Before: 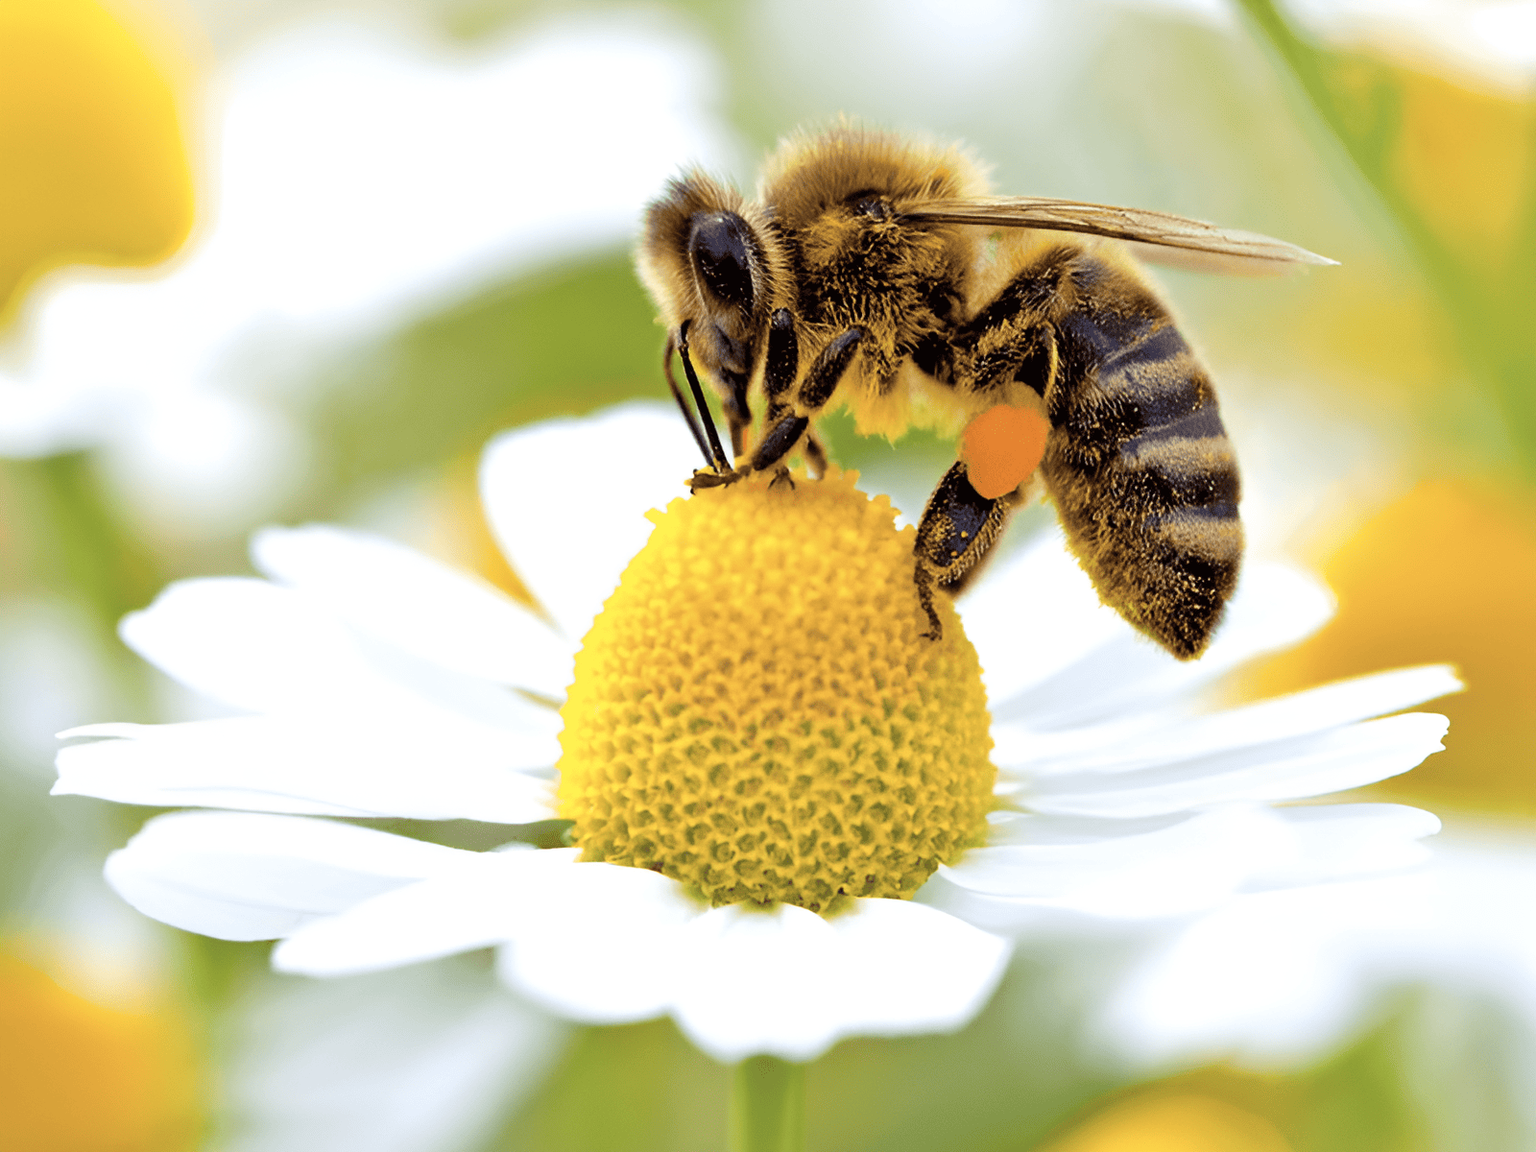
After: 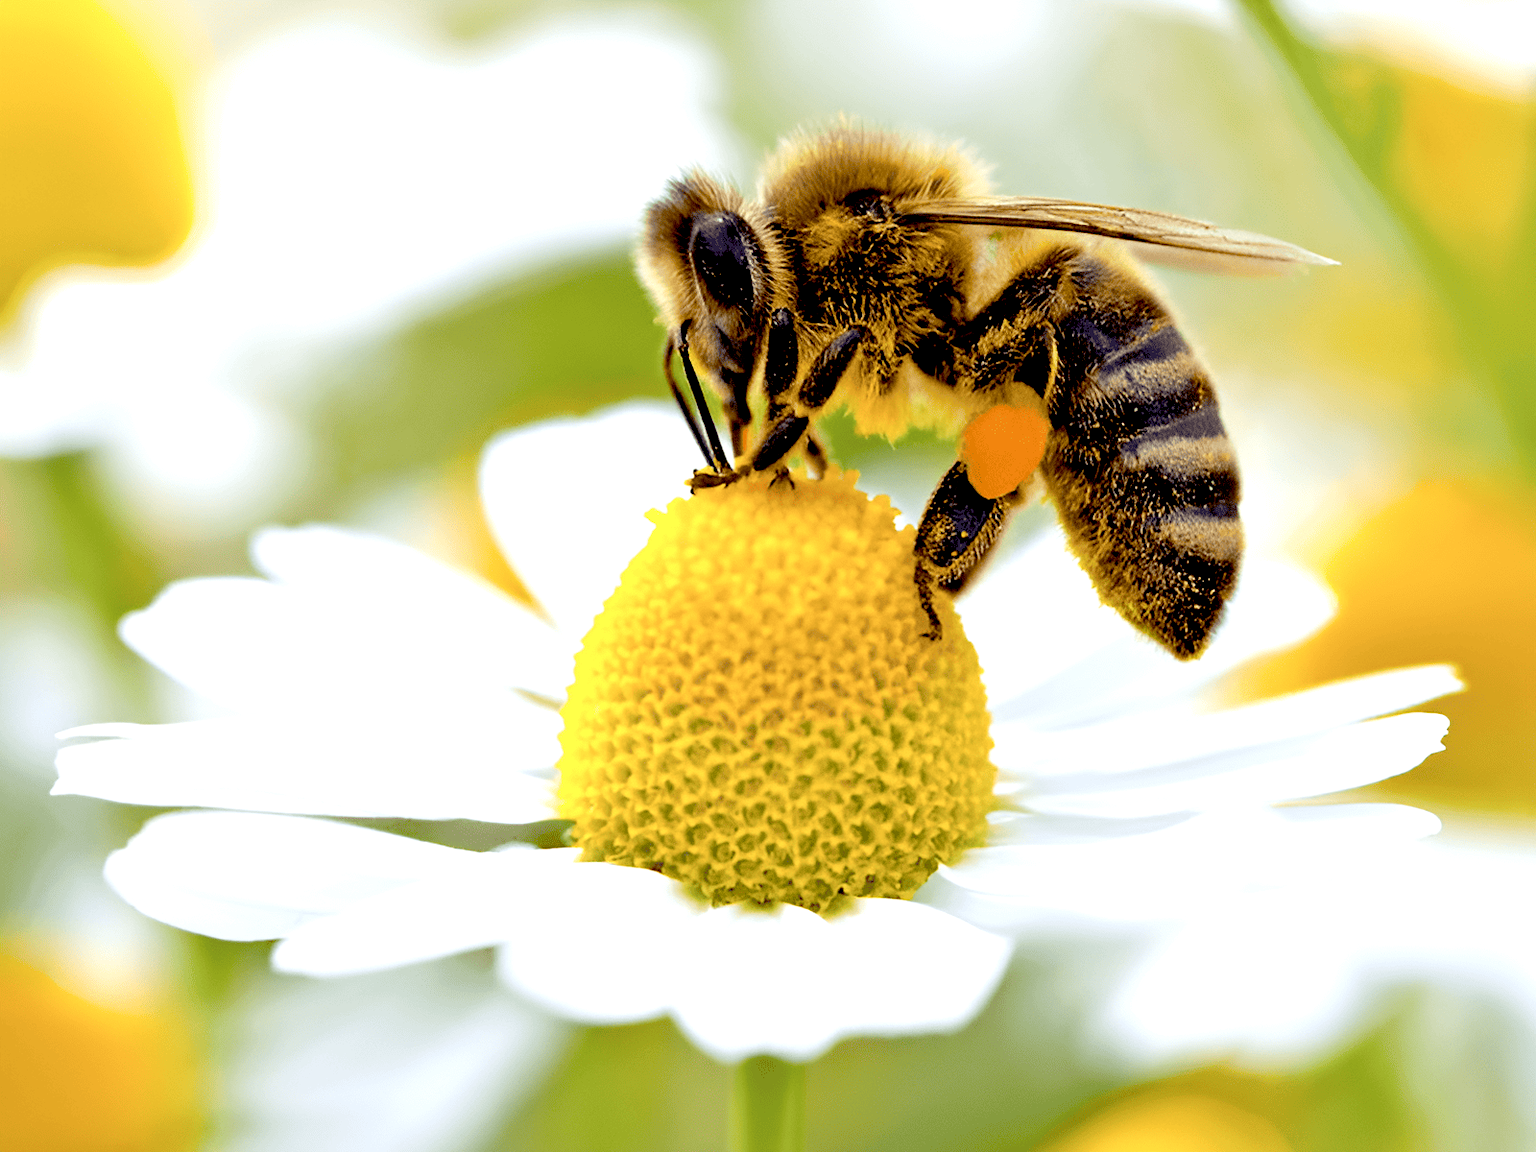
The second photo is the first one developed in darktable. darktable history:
exposure: black level correction 0.026, exposure 0.186 EV, compensate highlight preservation false
